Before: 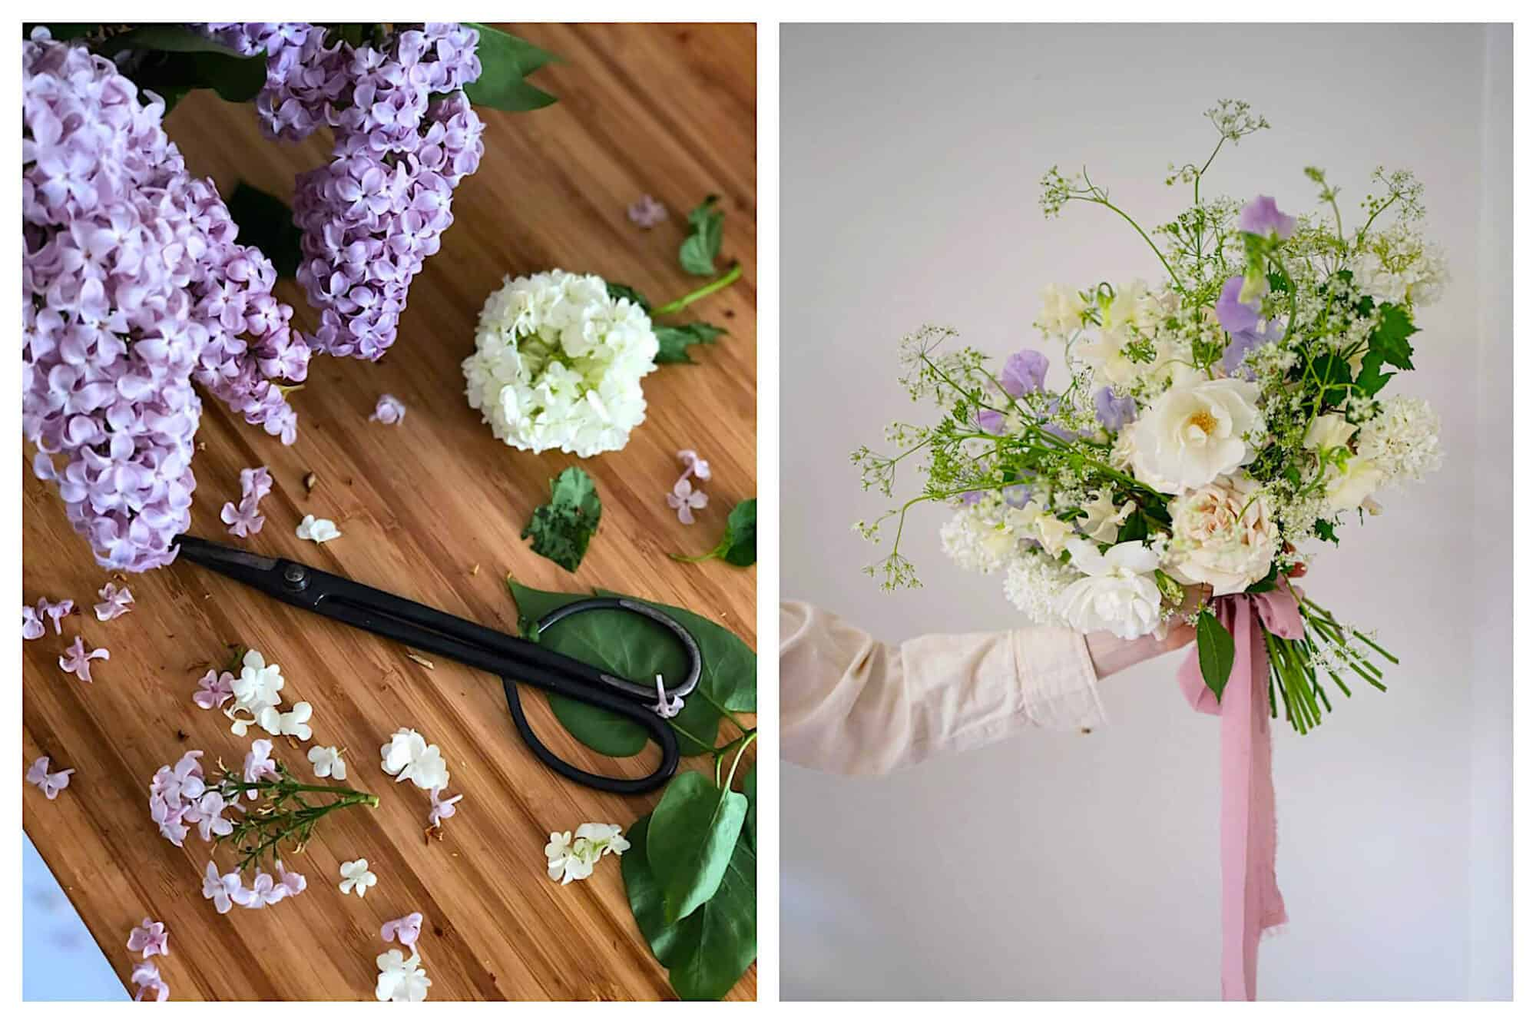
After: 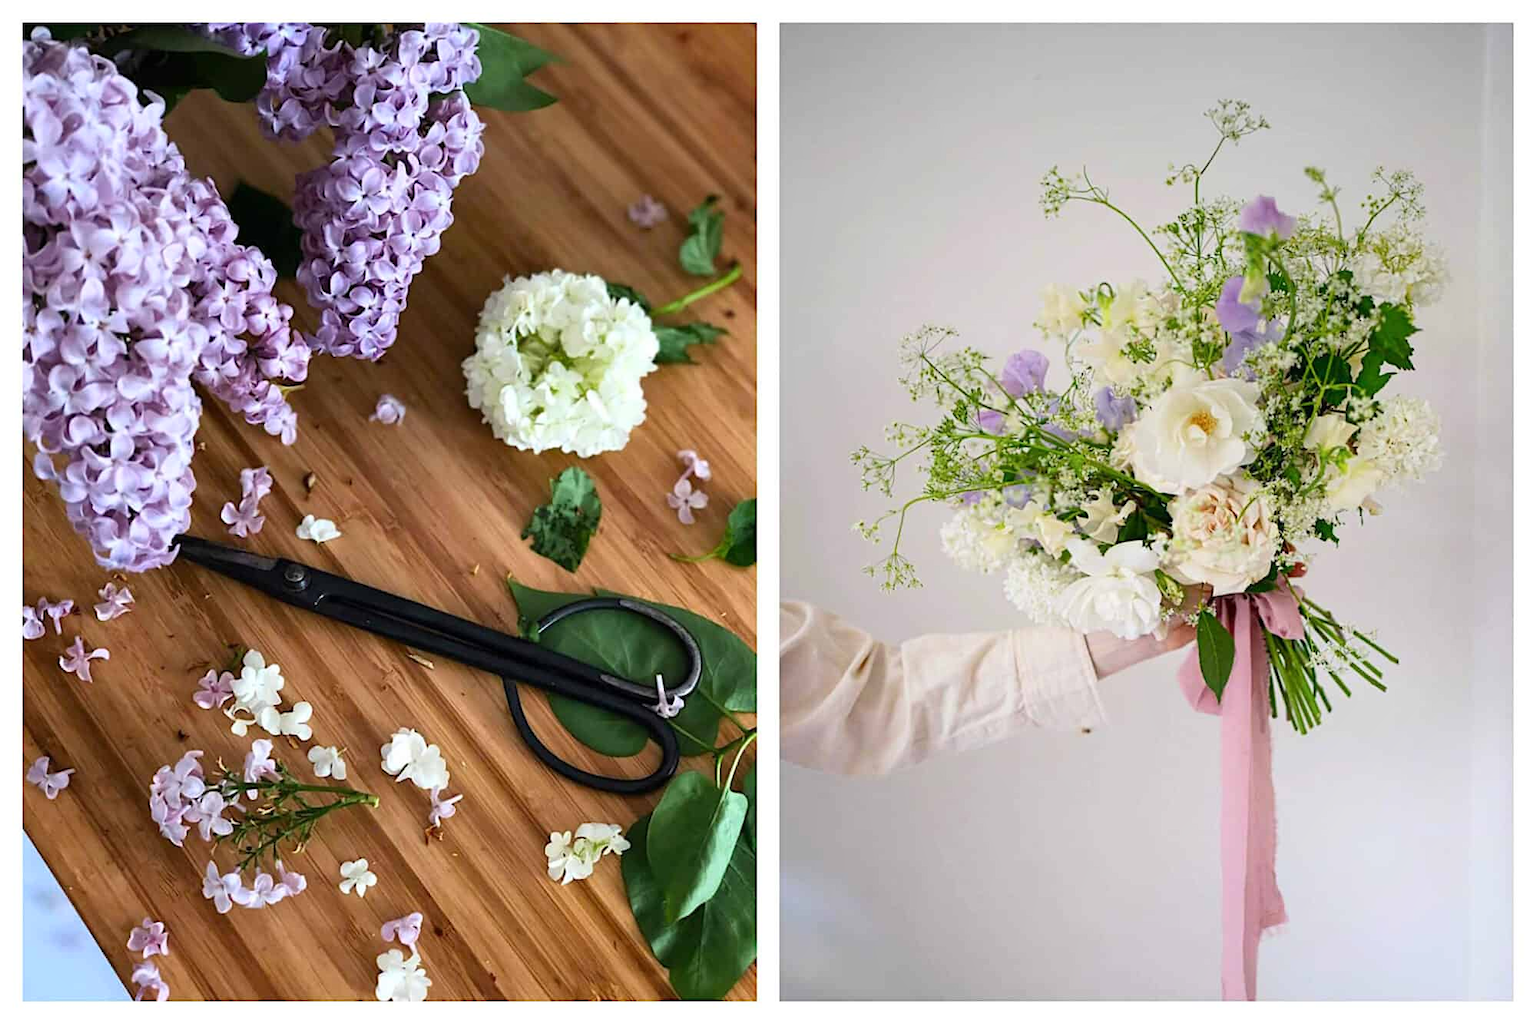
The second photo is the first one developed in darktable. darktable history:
shadows and highlights: shadows 1.4, highlights 40.09
